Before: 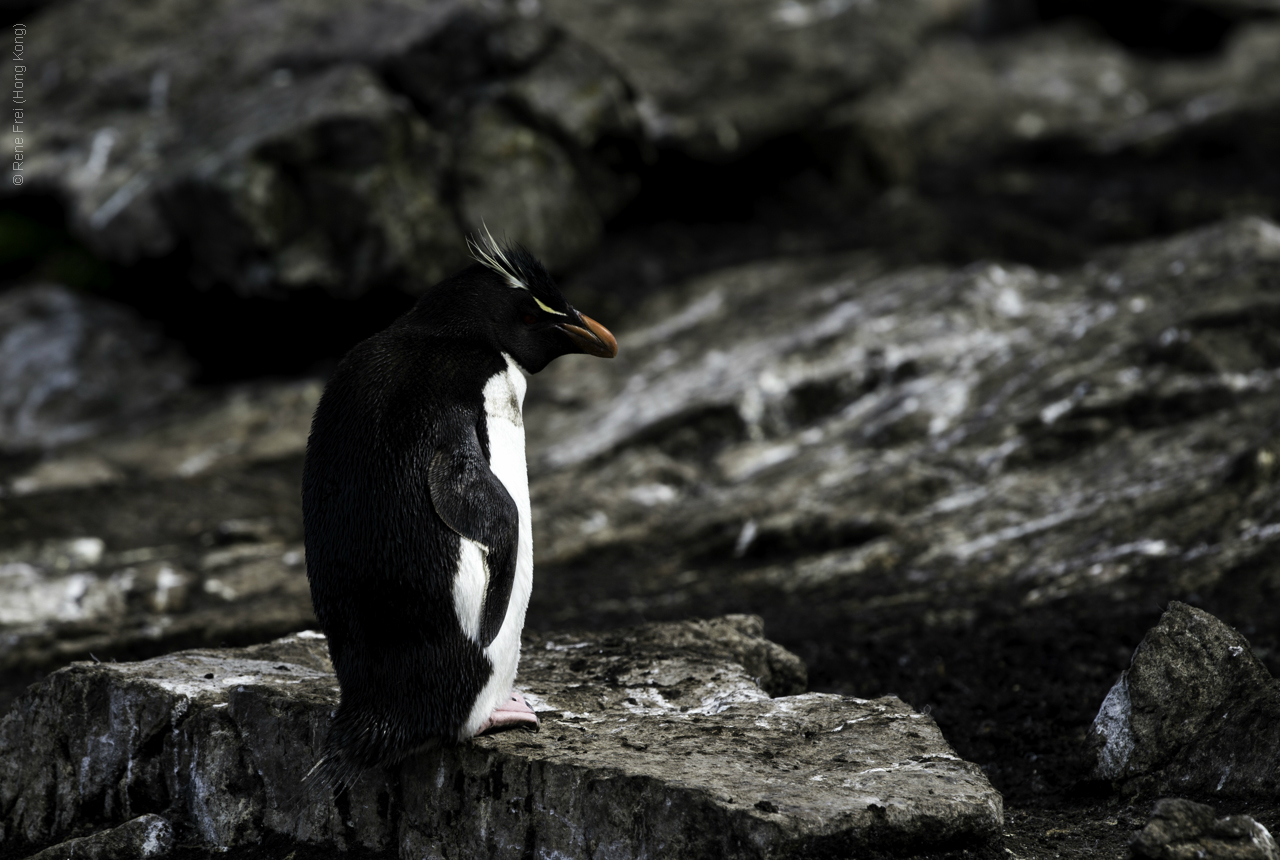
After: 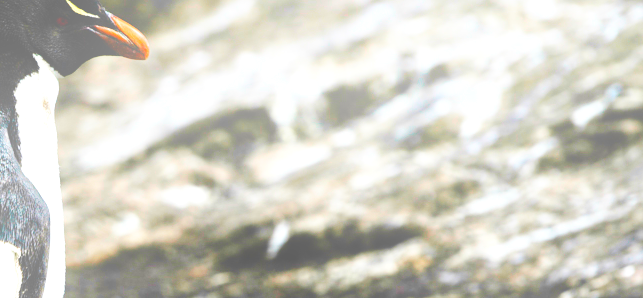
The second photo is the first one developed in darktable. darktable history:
exposure: black level correction 0, exposure 0.7 EV, compensate exposure bias true, compensate highlight preservation false
crop: left 36.607%, top 34.735%, right 13.146%, bottom 30.611%
base curve: curves: ch0 [(0, 0) (0.036, 0.025) (0.121, 0.166) (0.206, 0.329) (0.605, 0.79) (1, 1)], preserve colors none
bloom: on, module defaults
